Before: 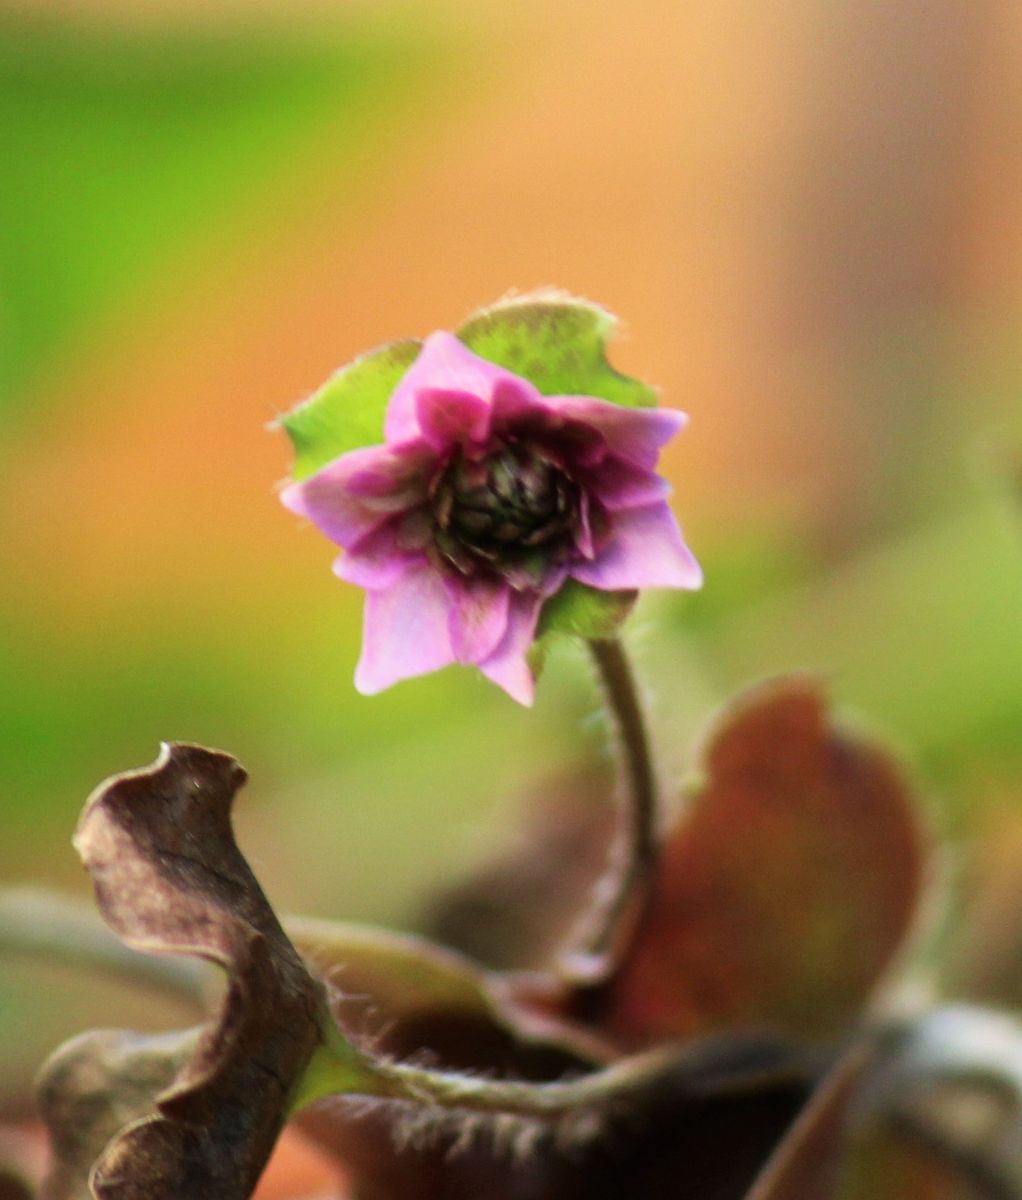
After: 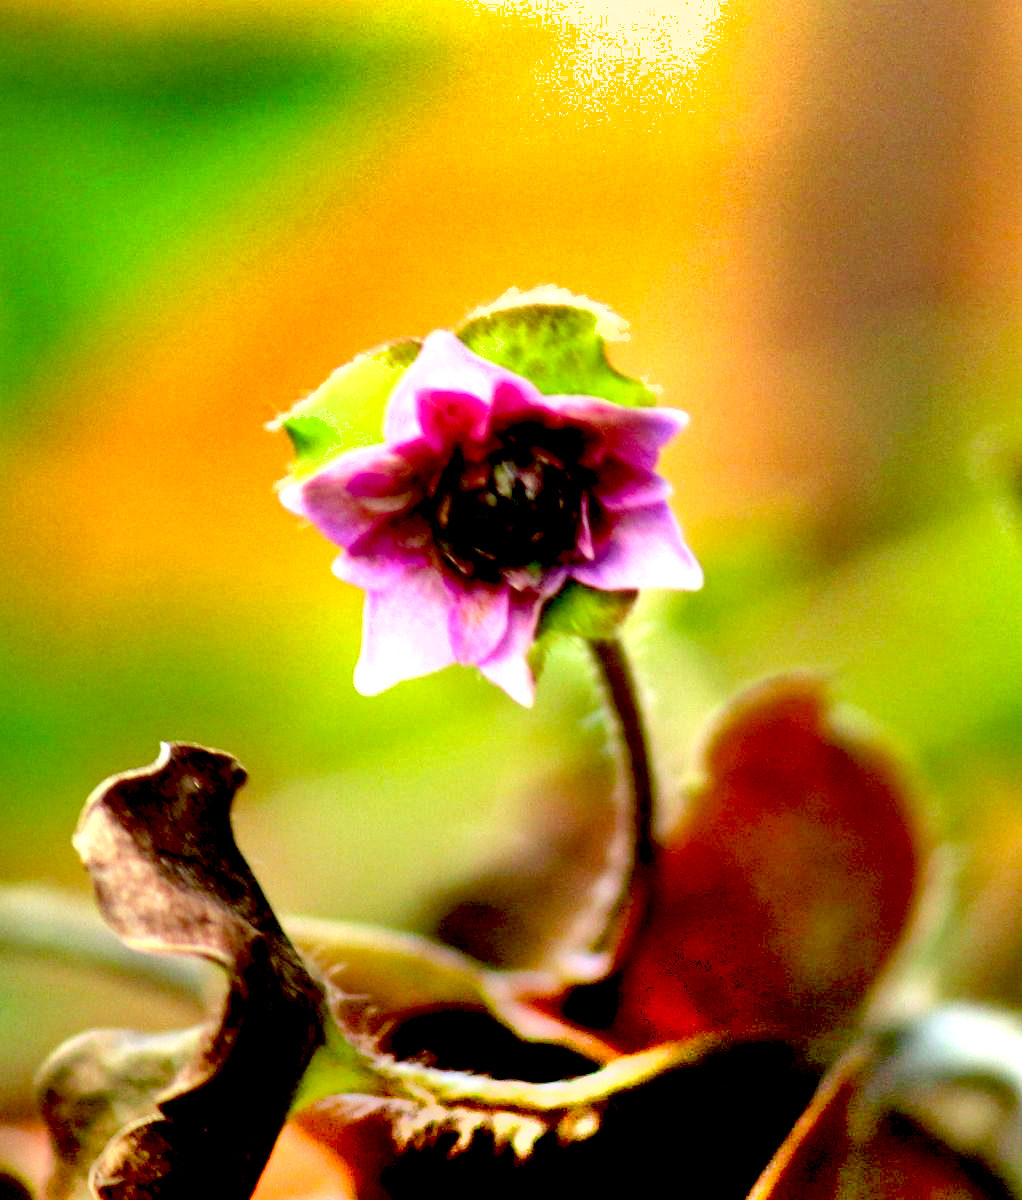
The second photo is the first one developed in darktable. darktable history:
shadows and highlights: radius 105.88, shadows 44.91, highlights -66.65, low approximation 0.01, soften with gaussian
haze removal: adaptive false
exposure: black level correction 0.036, exposure 0.91 EV, compensate exposure bias true, compensate highlight preservation false
